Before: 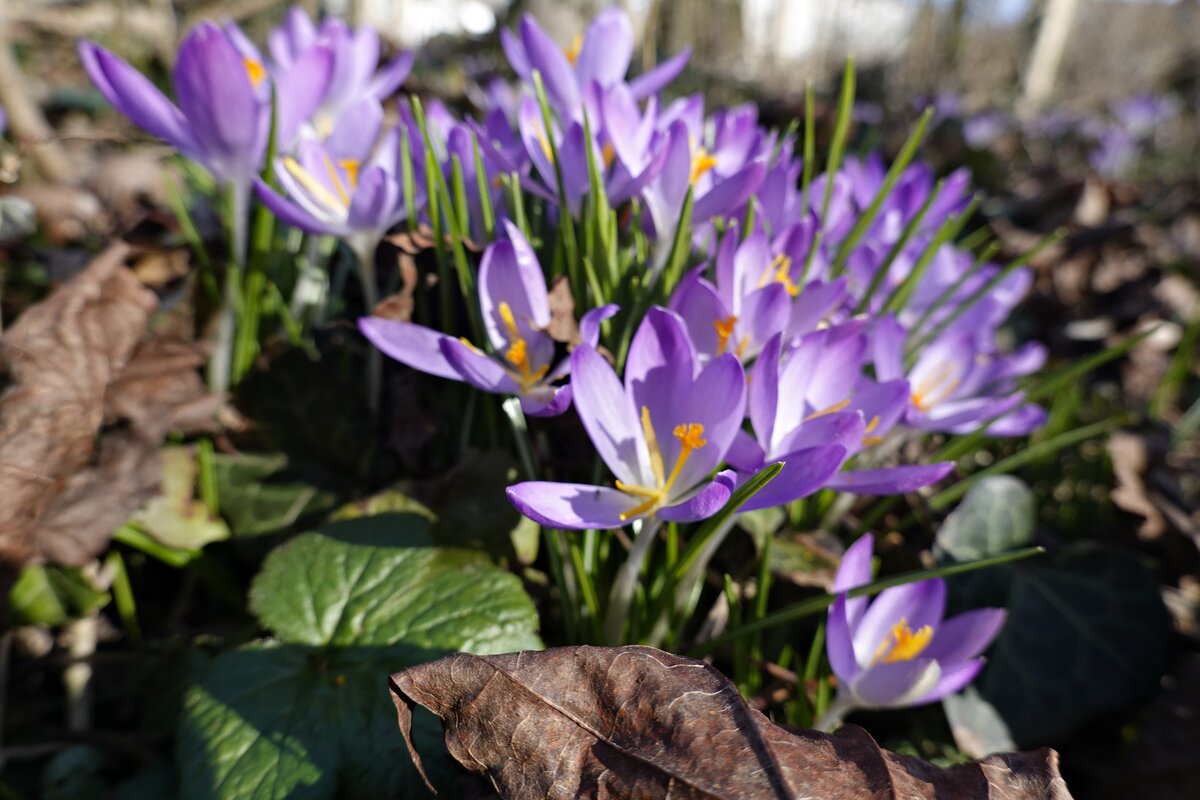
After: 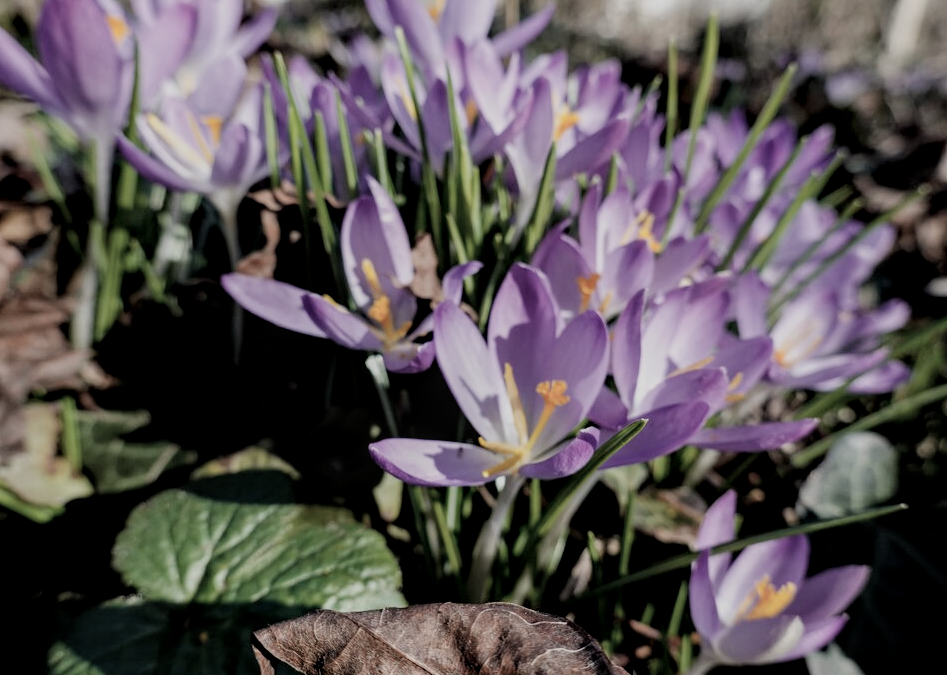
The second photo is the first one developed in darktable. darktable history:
filmic rgb: black relative exposure -7.28 EV, white relative exposure 5.07 EV, hardness 3.21
crop: left 11.428%, top 5.413%, right 9.597%, bottom 10.163%
color correction: highlights b* 0.011, saturation 0.549
local contrast: on, module defaults
